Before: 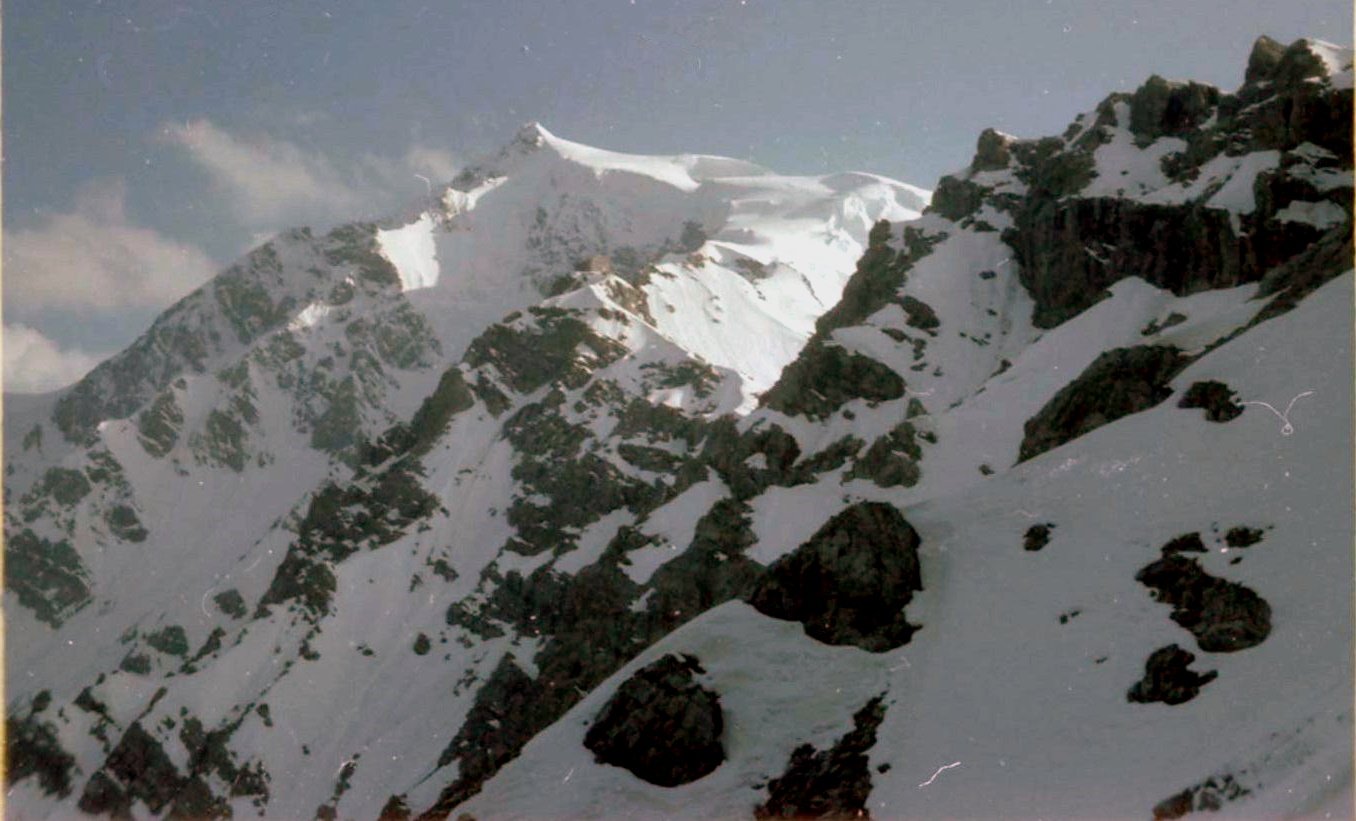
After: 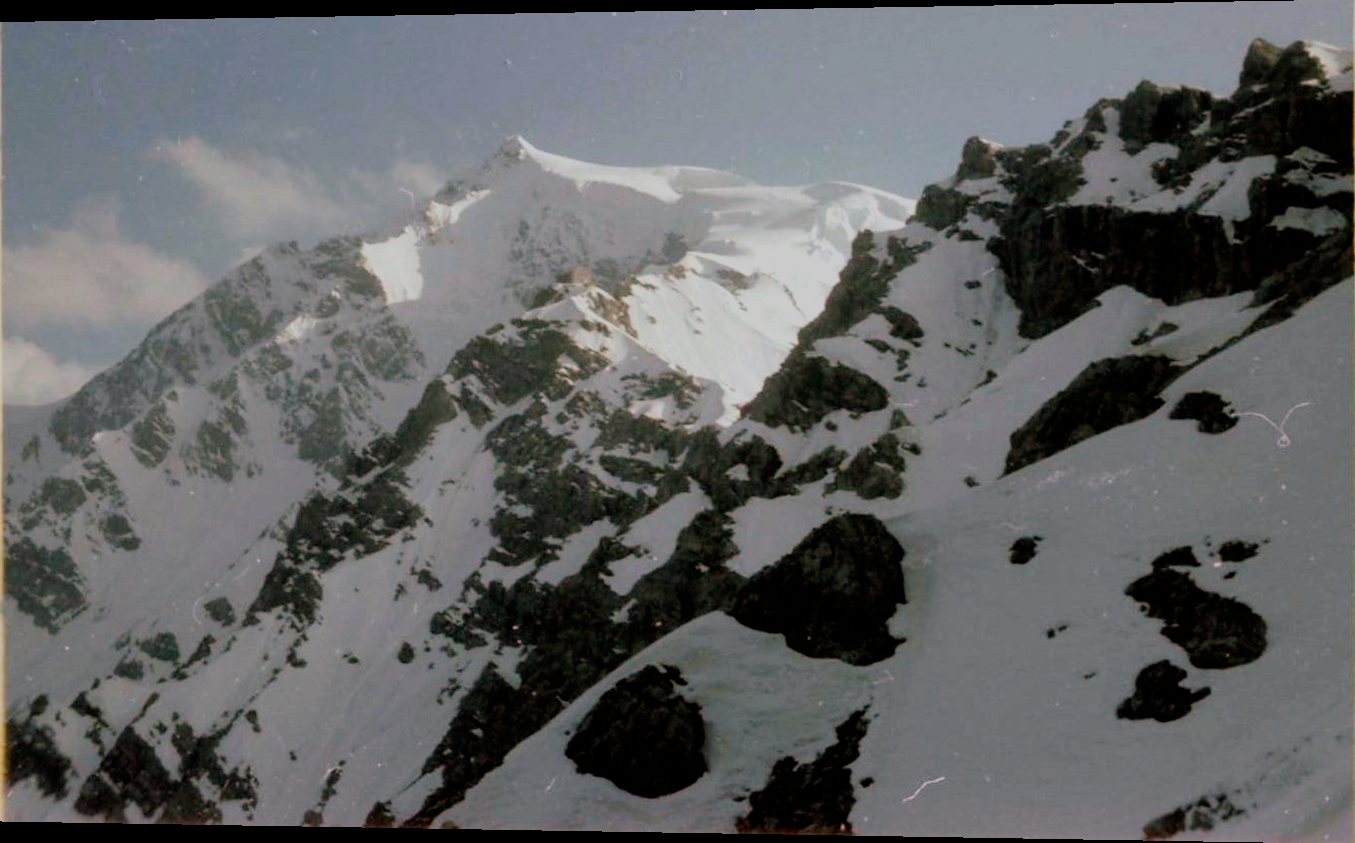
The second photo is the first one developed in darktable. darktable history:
rotate and perspective: lens shift (horizontal) -0.055, automatic cropping off
filmic rgb: black relative exposure -7.65 EV, white relative exposure 4.56 EV, hardness 3.61
